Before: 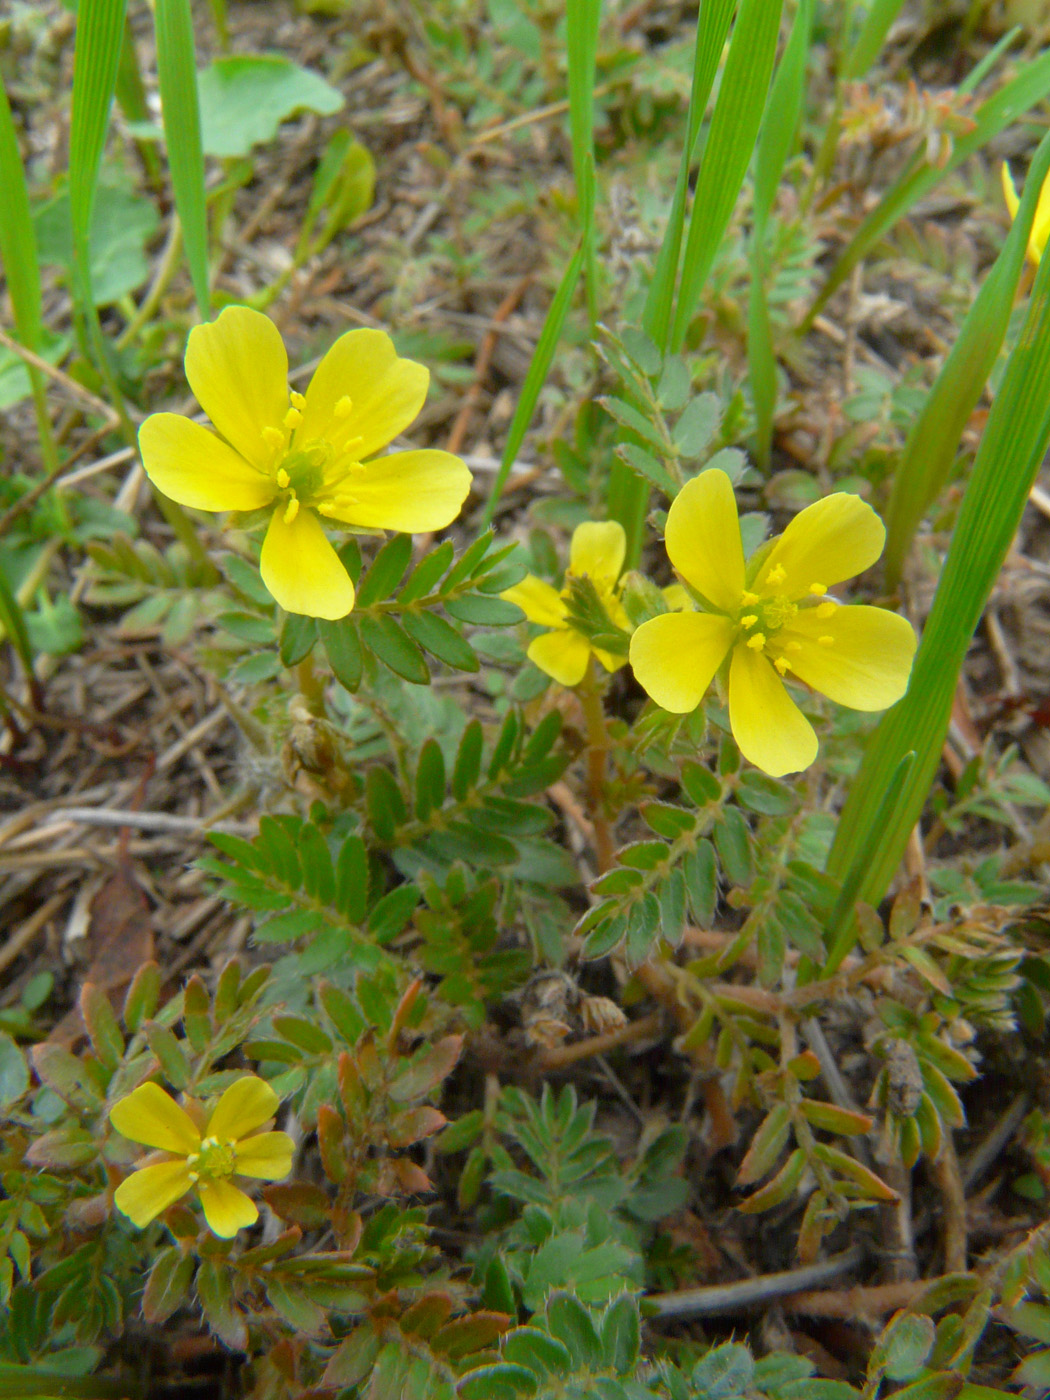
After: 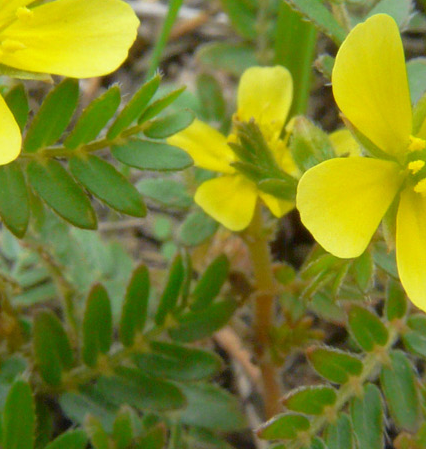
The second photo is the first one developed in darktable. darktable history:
crop: left 31.774%, top 32.569%, right 27.624%, bottom 35.3%
